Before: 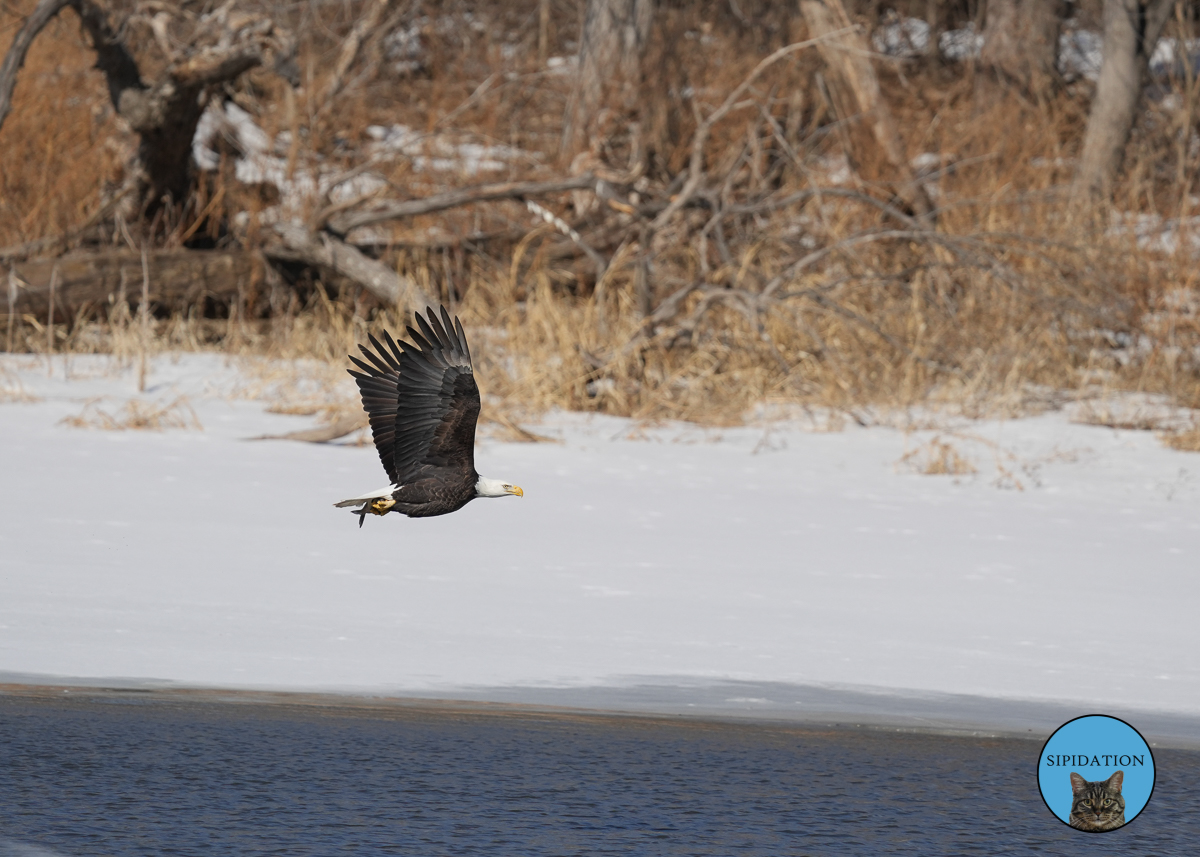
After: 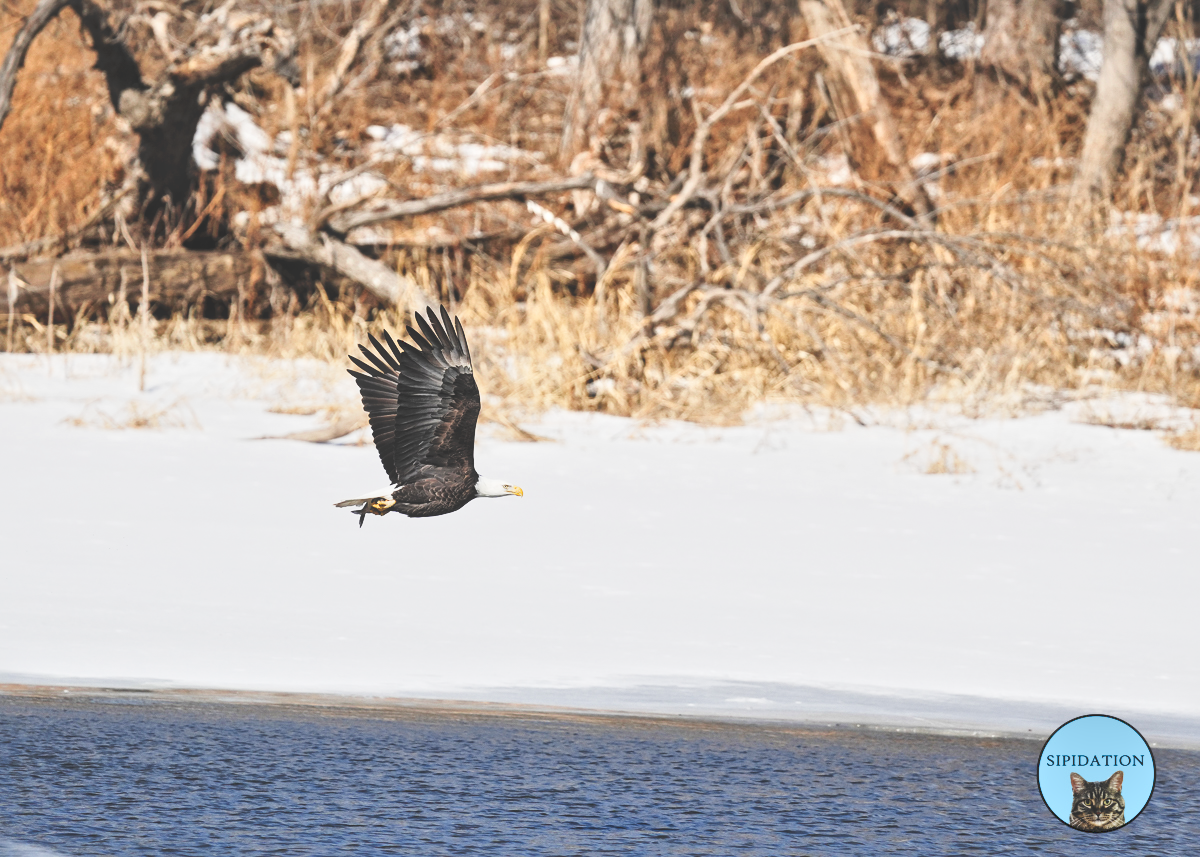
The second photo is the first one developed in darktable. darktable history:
local contrast: mode bilateral grid, contrast 19, coarseness 19, detail 163%, midtone range 0.2
exposure: exposure 1.001 EV, compensate highlight preservation false
tone curve: curves: ch0 [(0, 0) (0.003, 0.24) (0.011, 0.24) (0.025, 0.24) (0.044, 0.244) (0.069, 0.244) (0.1, 0.252) (0.136, 0.264) (0.177, 0.274) (0.224, 0.284) (0.277, 0.313) (0.335, 0.361) (0.399, 0.415) (0.468, 0.498) (0.543, 0.595) (0.623, 0.695) (0.709, 0.793) (0.801, 0.883) (0.898, 0.942) (1, 1)], preserve colors none
filmic rgb: black relative exposure -7.65 EV, white relative exposure 4.56 EV, hardness 3.61
